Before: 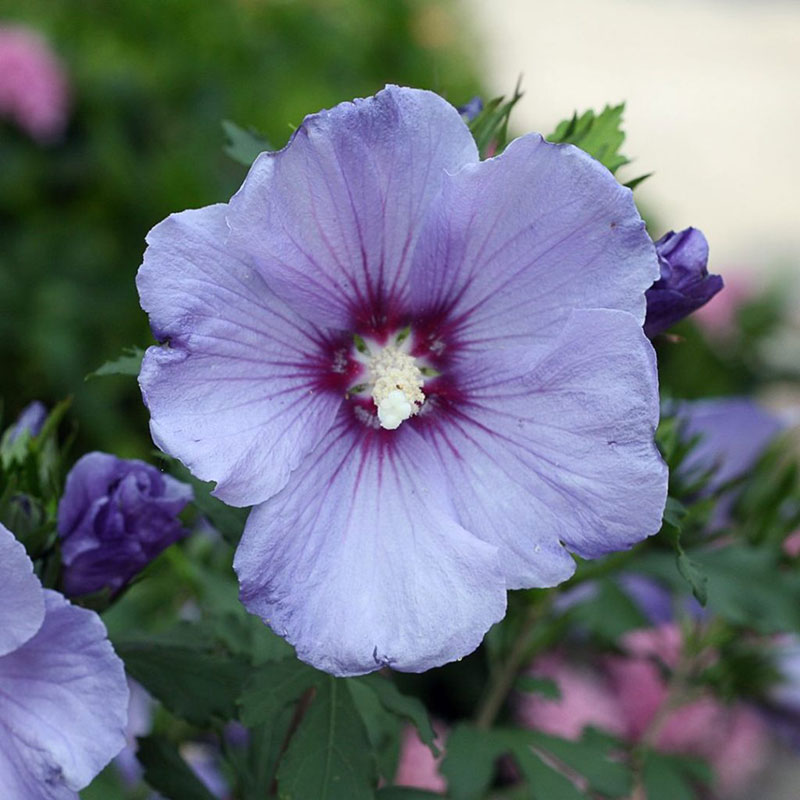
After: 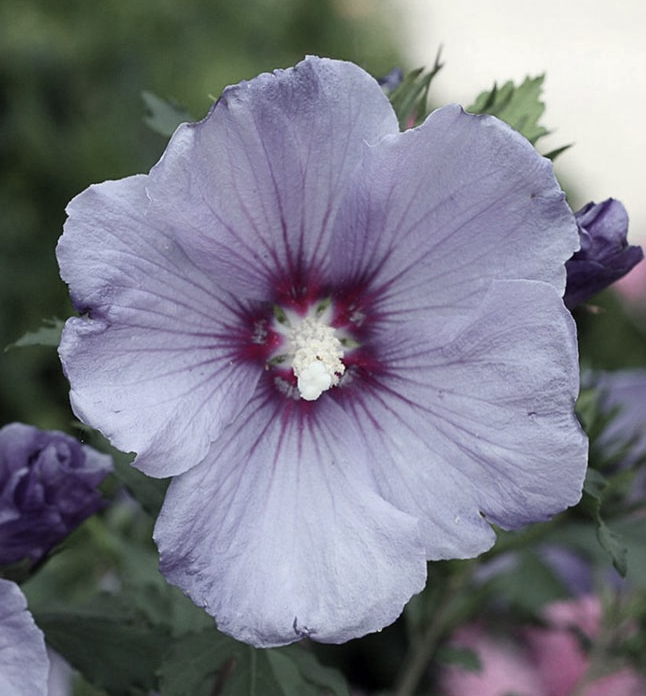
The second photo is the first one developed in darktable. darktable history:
color zones: curves: ch0 [(0, 0.6) (0.129, 0.585) (0.193, 0.596) (0.429, 0.5) (0.571, 0.5) (0.714, 0.5) (0.857, 0.5) (1, 0.6)]; ch1 [(0, 0.453) (0.112, 0.245) (0.213, 0.252) (0.429, 0.233) (0.571, 0.231) (0.683, 0.242) (0.857, 0.296) (1, 0.453)]
crop: left 10.01%, top 3.631%, right 9.207%, bottom 9.264%
